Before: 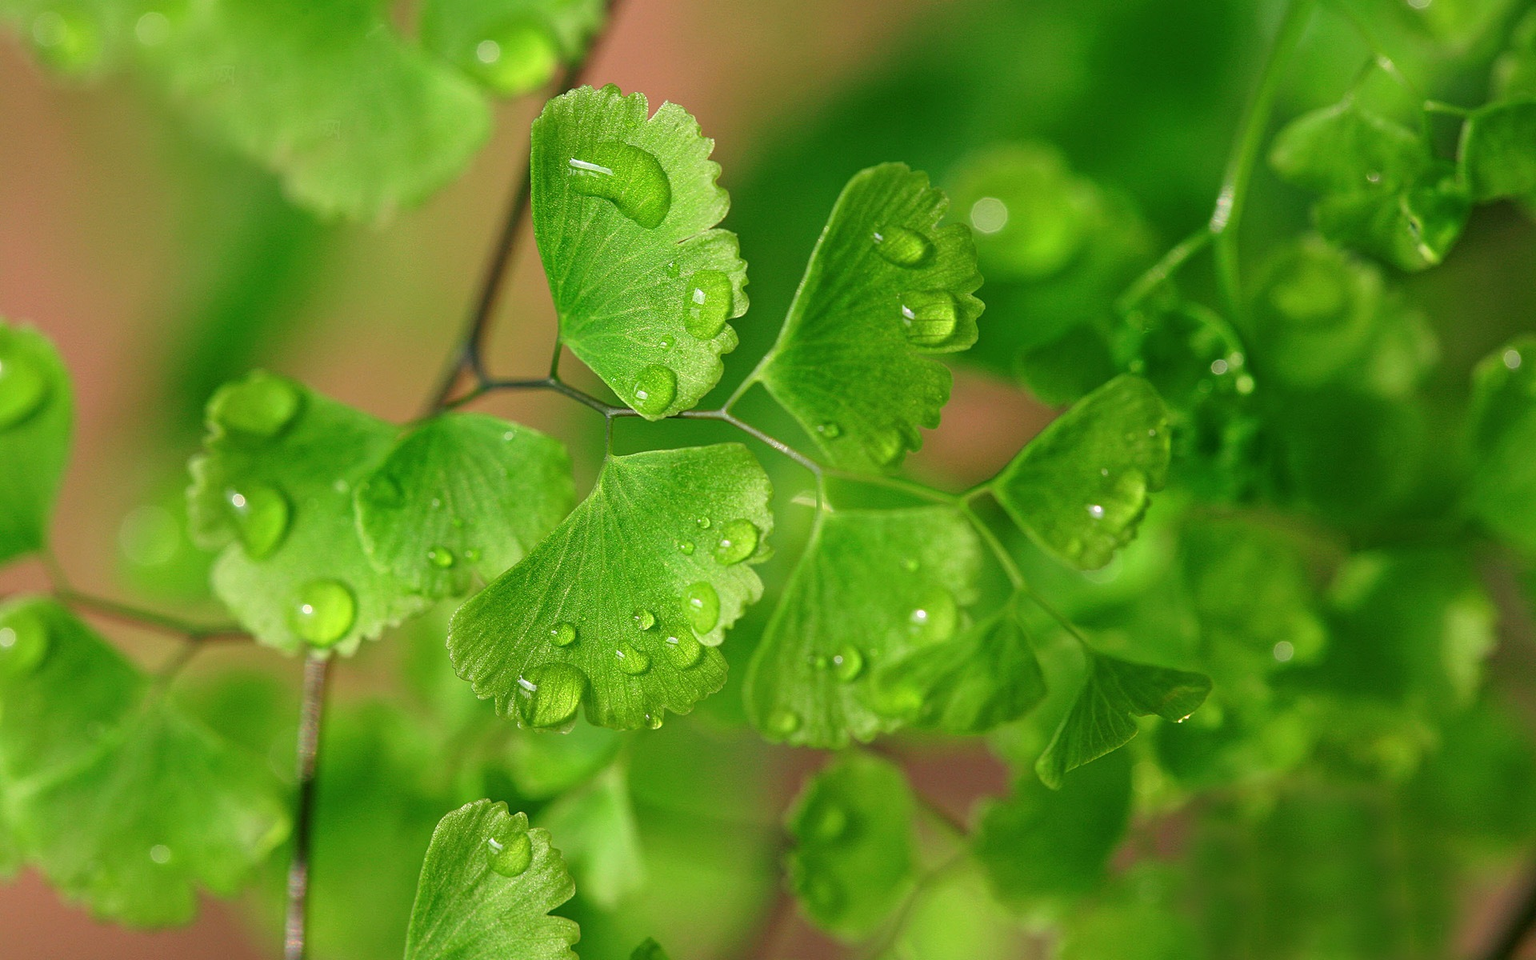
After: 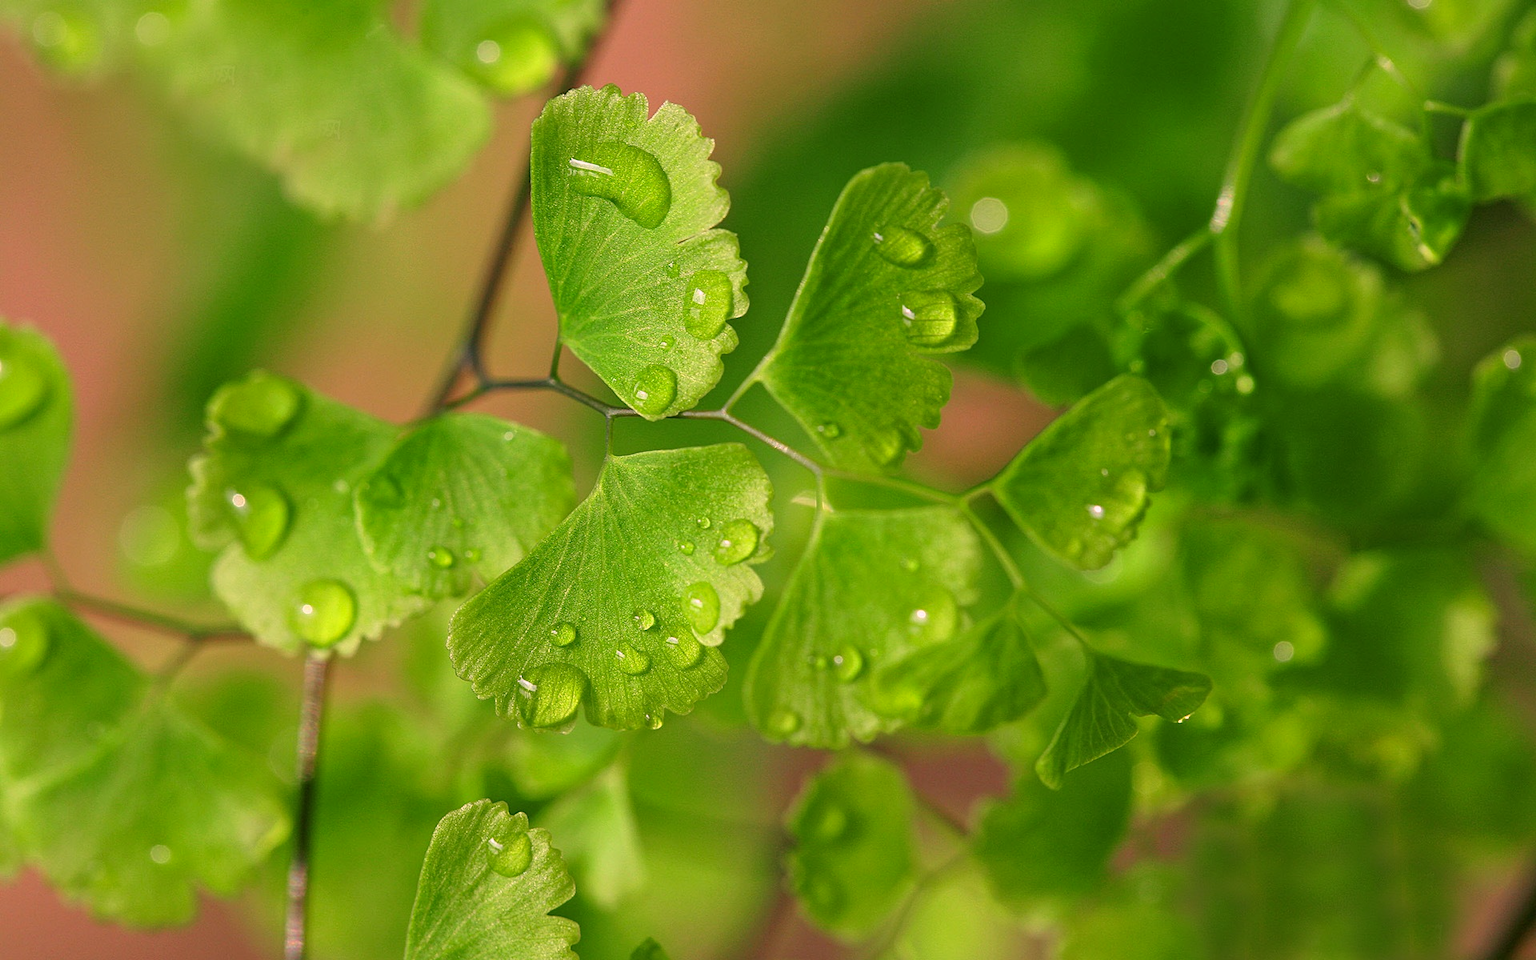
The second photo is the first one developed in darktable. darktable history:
color correction: highlights a* 14.65, highlights b* 4.78
